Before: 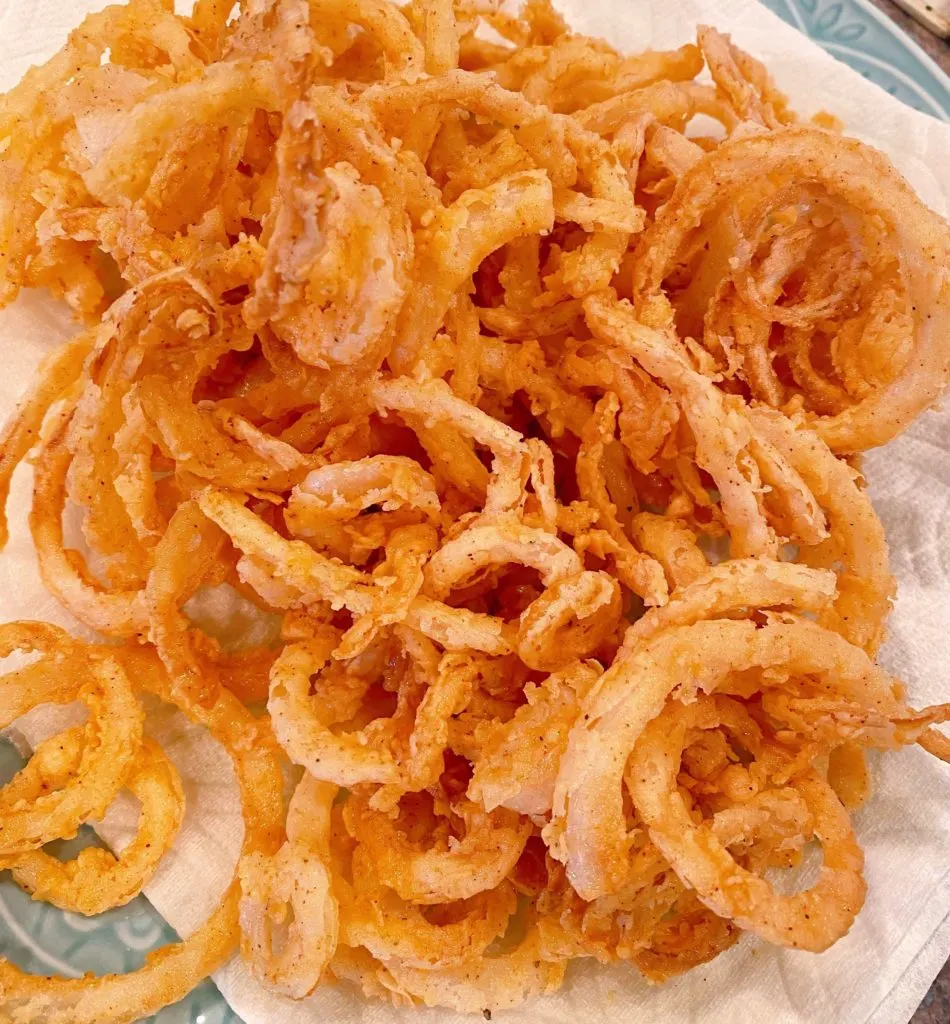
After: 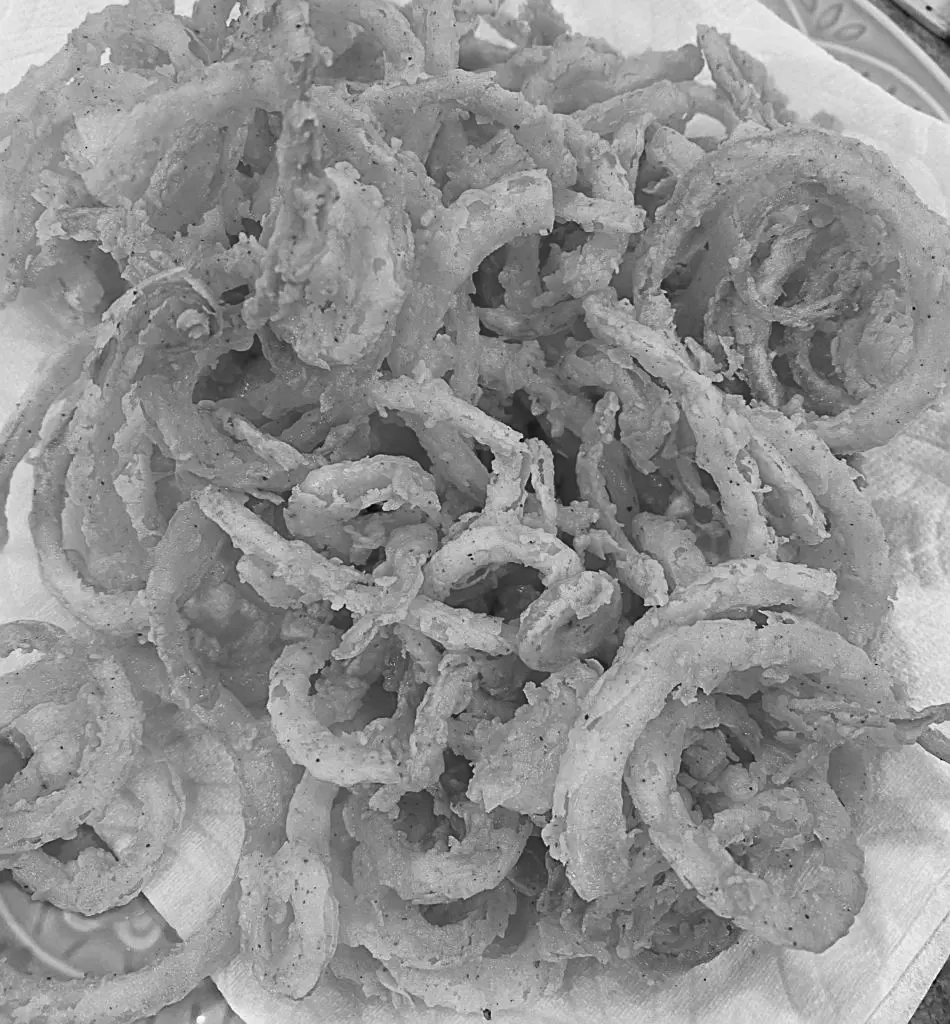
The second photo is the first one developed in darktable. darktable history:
sharpen: on, module defaults
color calibration: output gray [0.28, 0.41, 0.31, 0], gray › normalize channels true, illuminant same as pipeline (D50), adaptation XYZ, x 0.346, y 0.359, gamut compression 0
